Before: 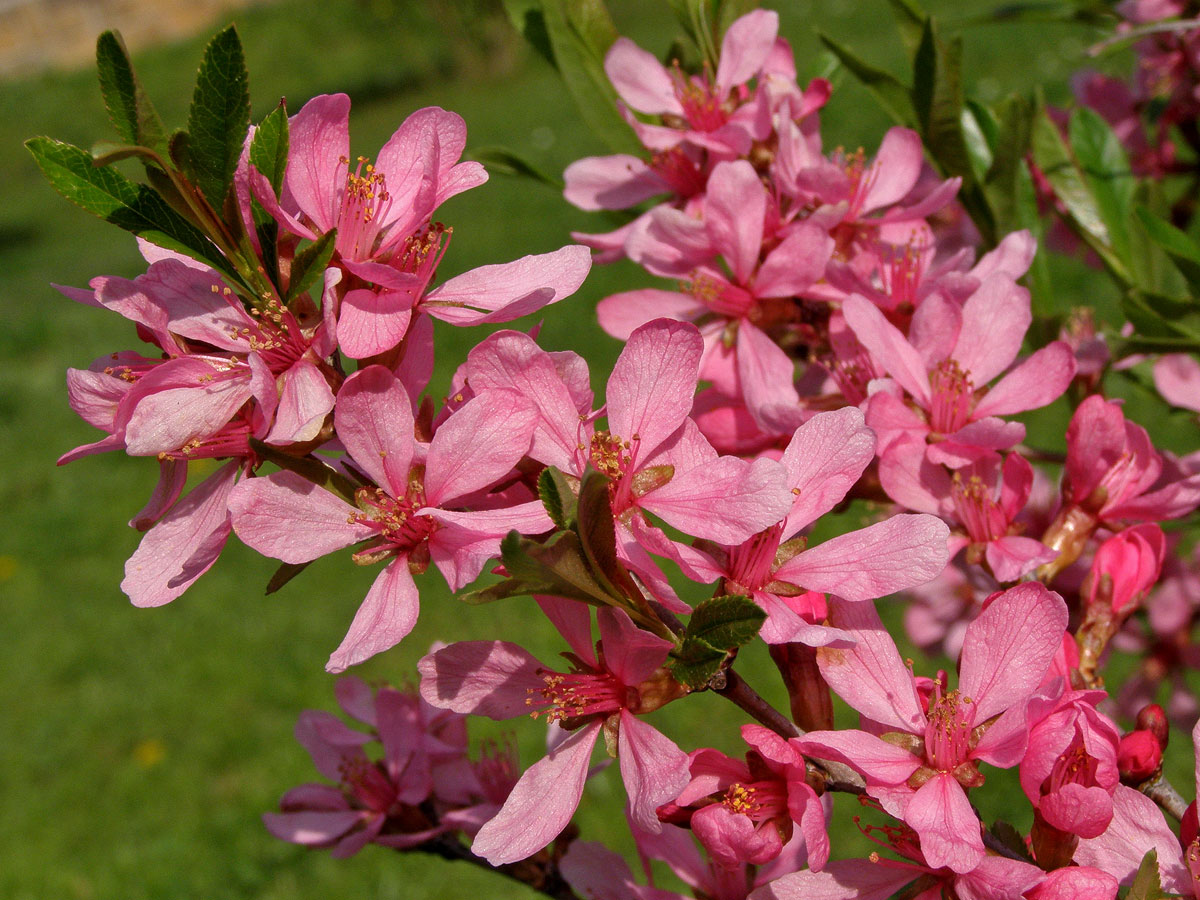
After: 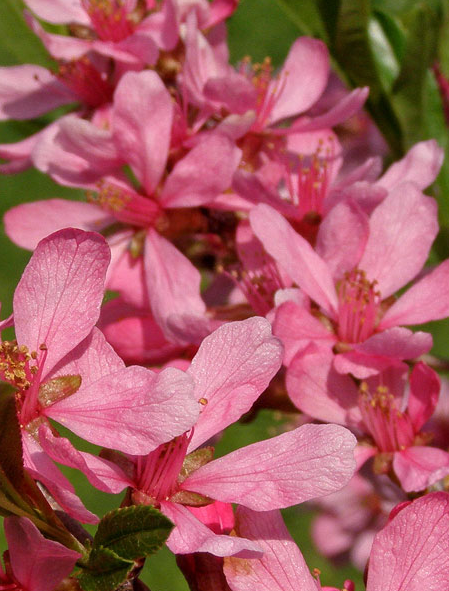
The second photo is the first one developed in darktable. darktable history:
crop and rotate: left 49.449%, top 10.099%, right 13.099%, bottom 24.169%
